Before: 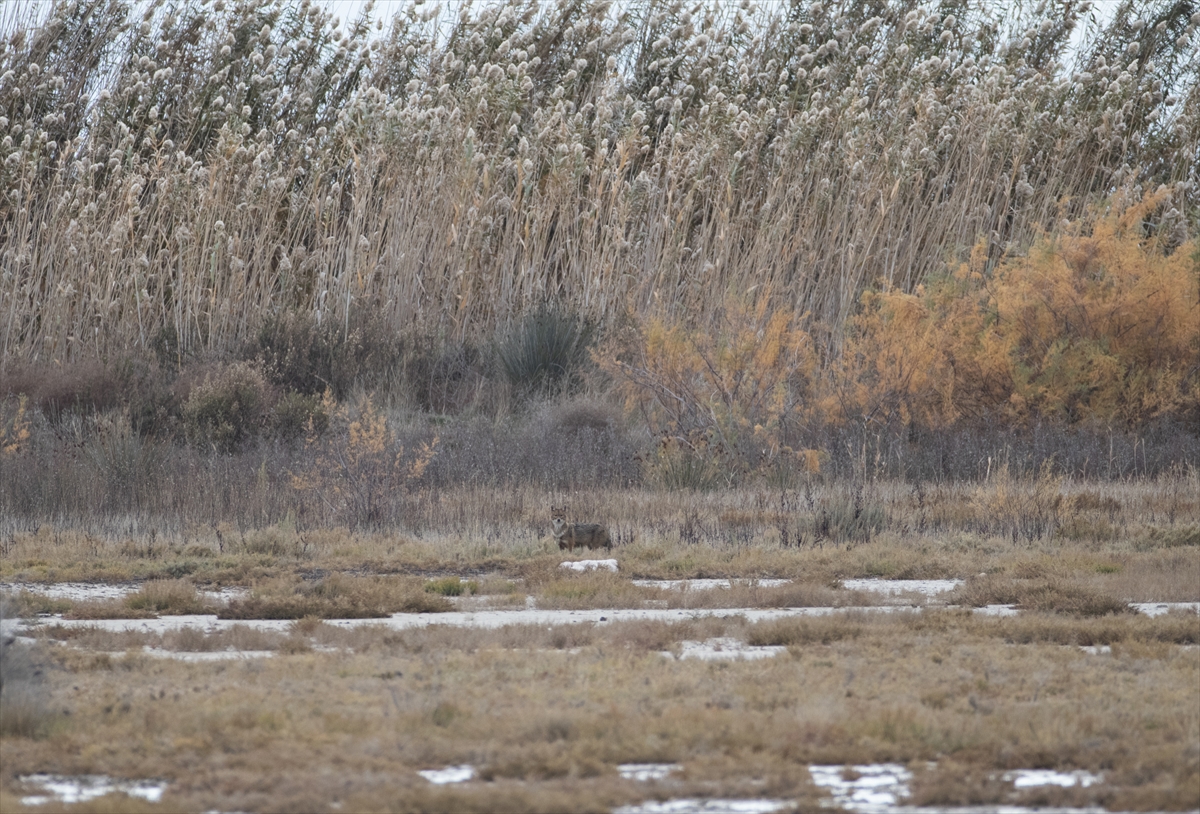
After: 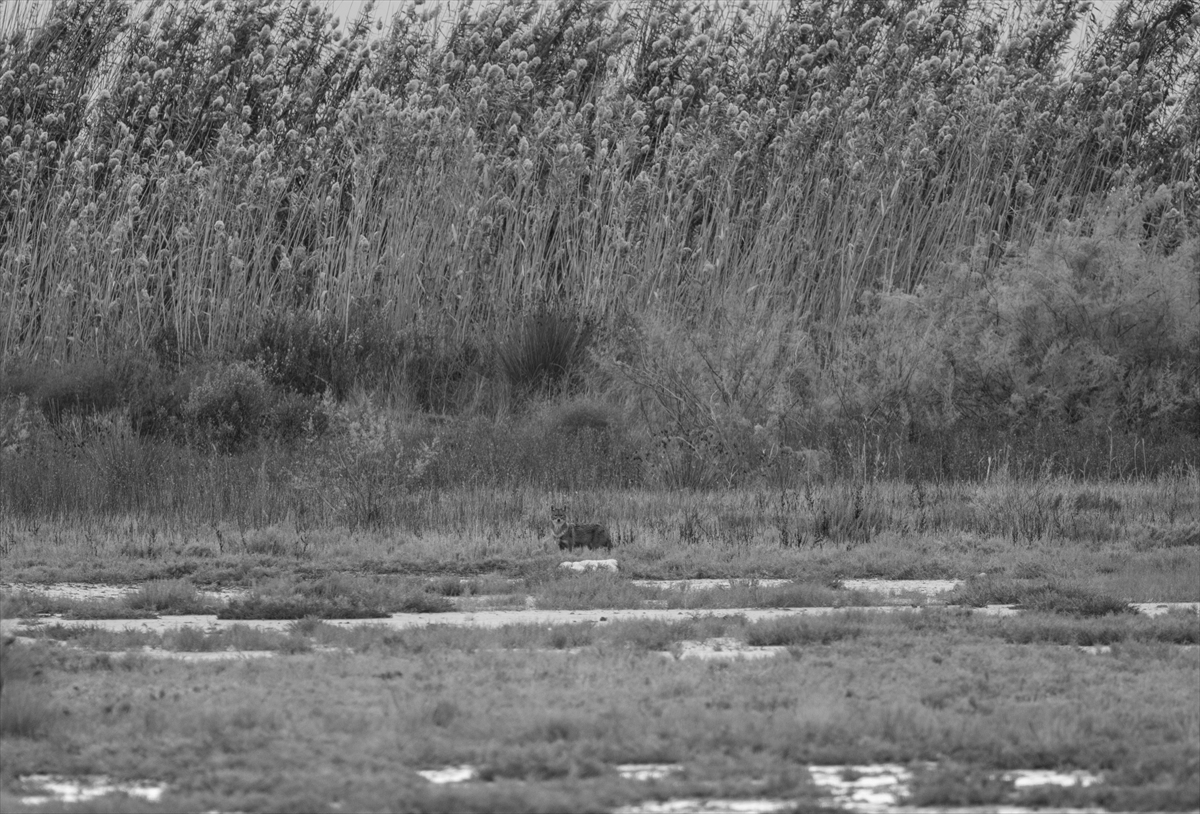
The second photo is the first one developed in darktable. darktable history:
local contrast: on, module defaults
graduated density: on, module defaults
monochrome: a 30.25, b 92.03
